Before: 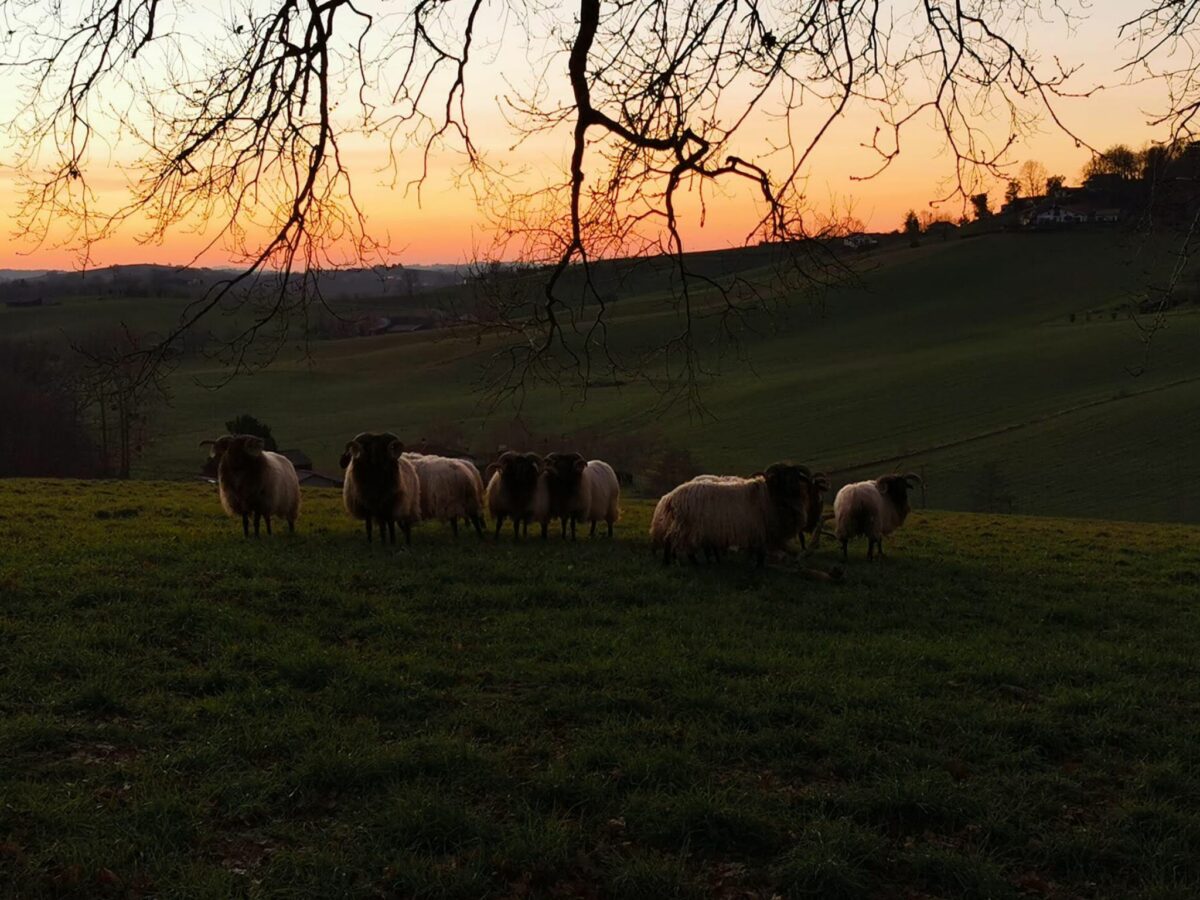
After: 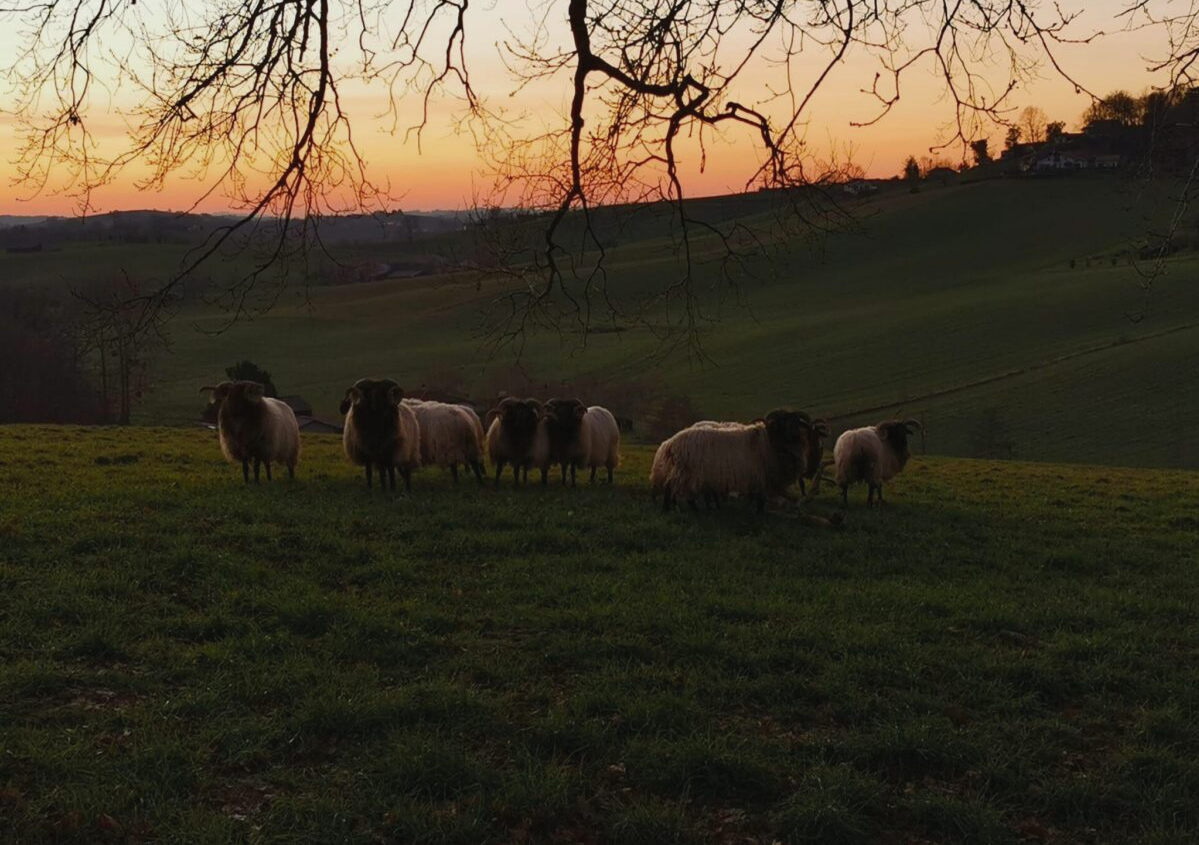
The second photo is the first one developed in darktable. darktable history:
exposure: exposure 0.131 EV, compensate highlight preservation false
crop and rotate: top 6.09%
contrast brightness saturation: contrast -0.066, brightness -0.038, saturation -0.107
tone equalizer: -8 EV 0.284 EV, -7 EV 0.421 EV, -6 EV 0.438 EV, -5 EV 0.243 EV, -3 EV -0.284 EV, -2 EV -0.395 EV, -1 EV -0.435 EV, +0 EV -0.236 EV
